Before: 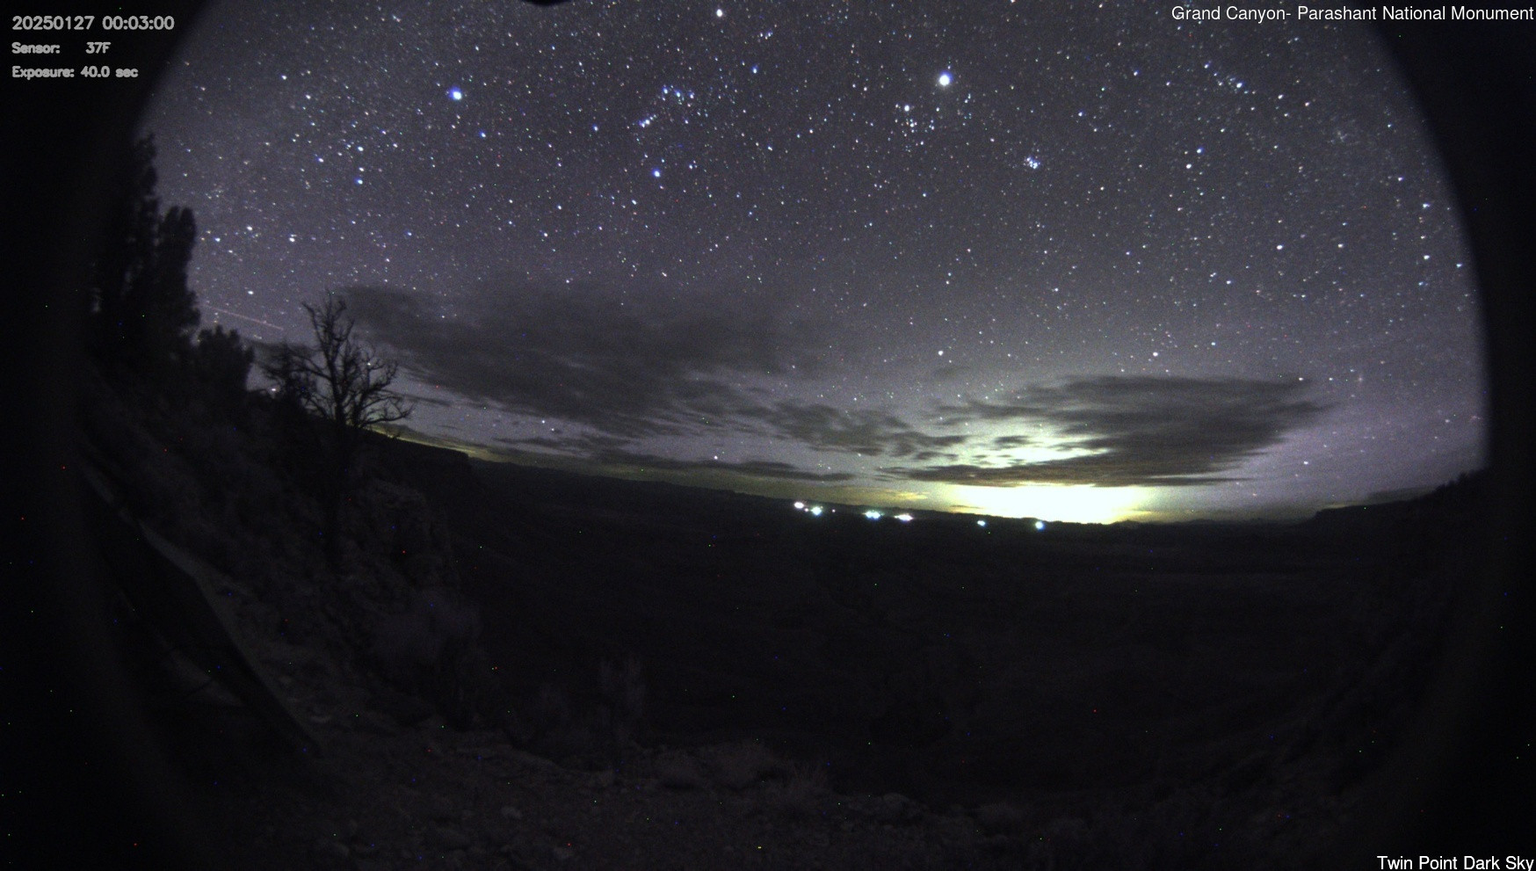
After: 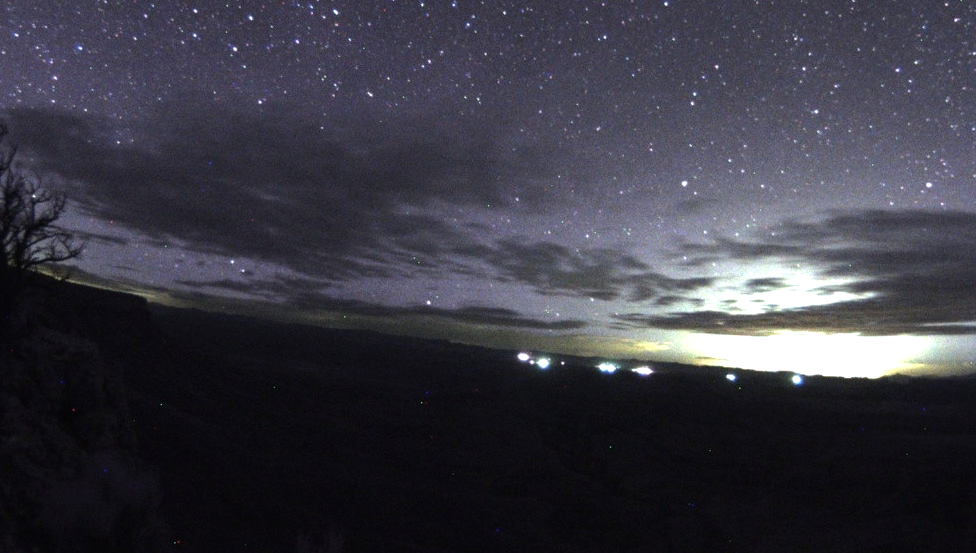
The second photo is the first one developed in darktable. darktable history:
white balance: red 1.004, blue 1.096
tone equalizer: -8 EV -0.417 EV, -7 EV -0.389 EV, -6 EV -0.333 EV, -5 EV -0.222 EV, -3 EV 0.222 EV, -2 EV 0.333 EV, -1 EV 0.389 EV, +0 EV 0.417 EV, edges refinement/feathering 500, mask exposure compensation -1.25 EV, preserve details no
crop and rotate: left 22.13%, top 22.054%, right 22.026%, bottom 22.102%
